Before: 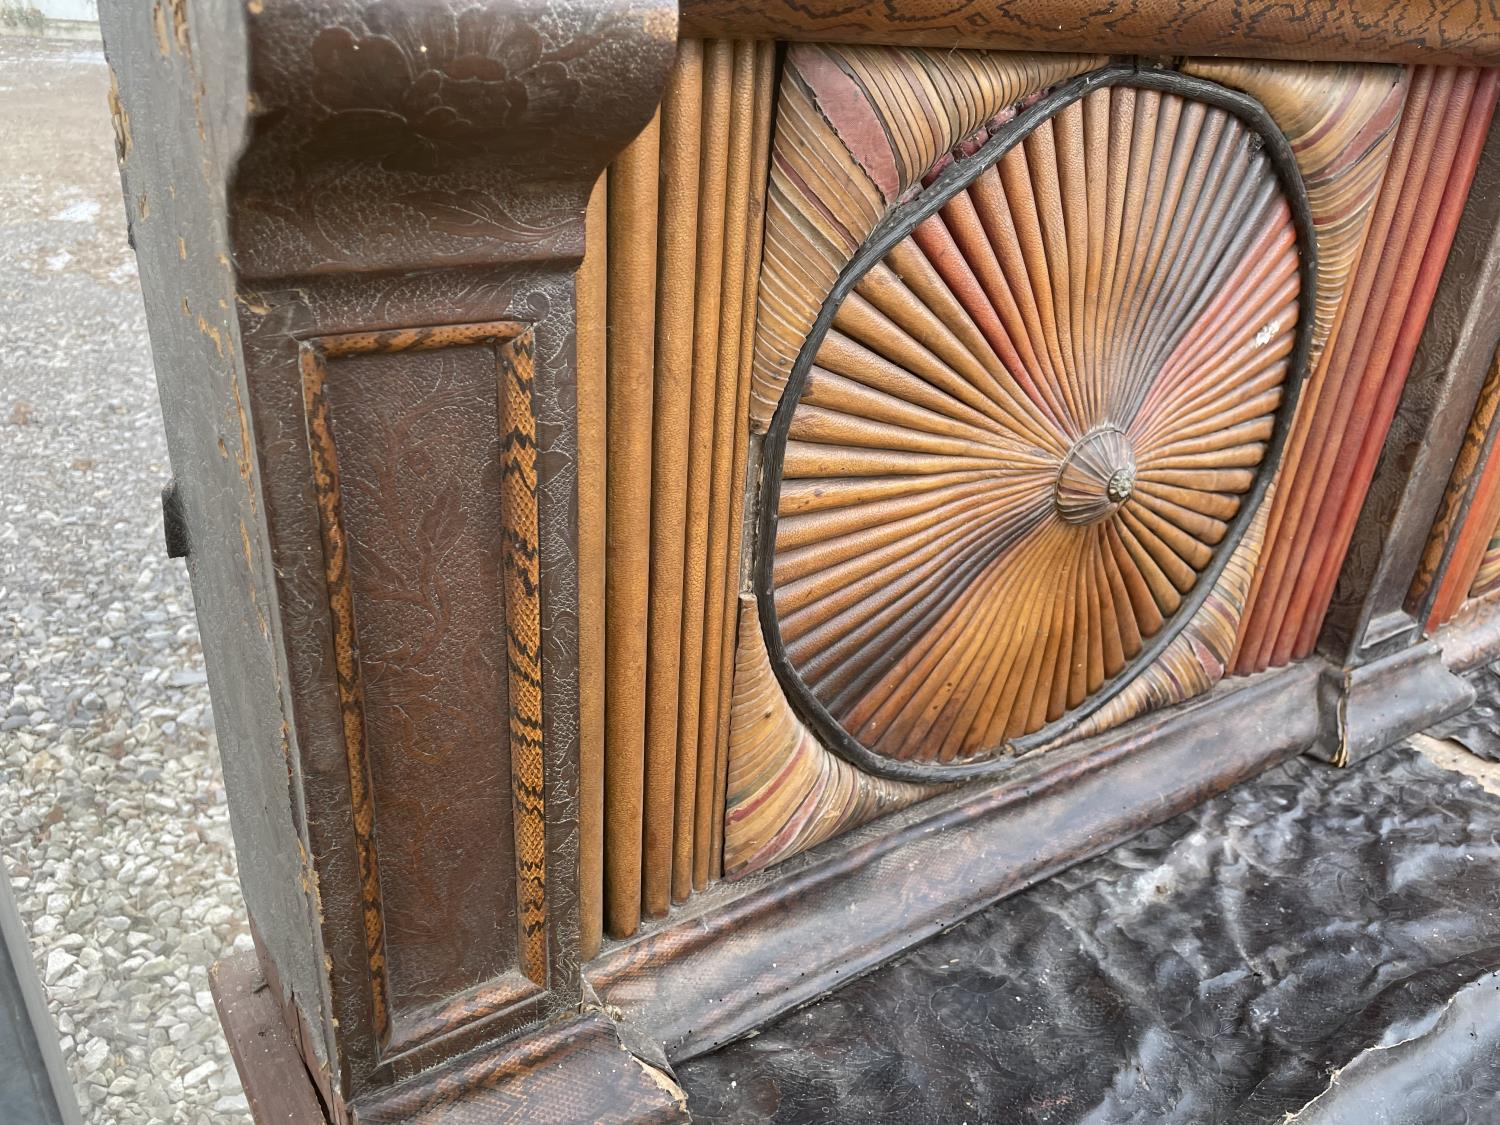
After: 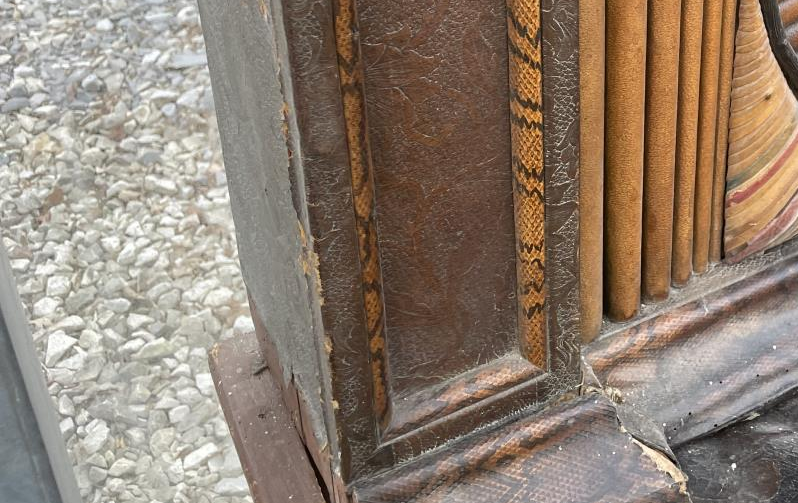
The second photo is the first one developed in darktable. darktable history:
crop and rotate: top 54.991%, right 46.734%, bottom 0.231%
exposure: black level correction 0, exposure 0 EV, compensate highlight preservation false
